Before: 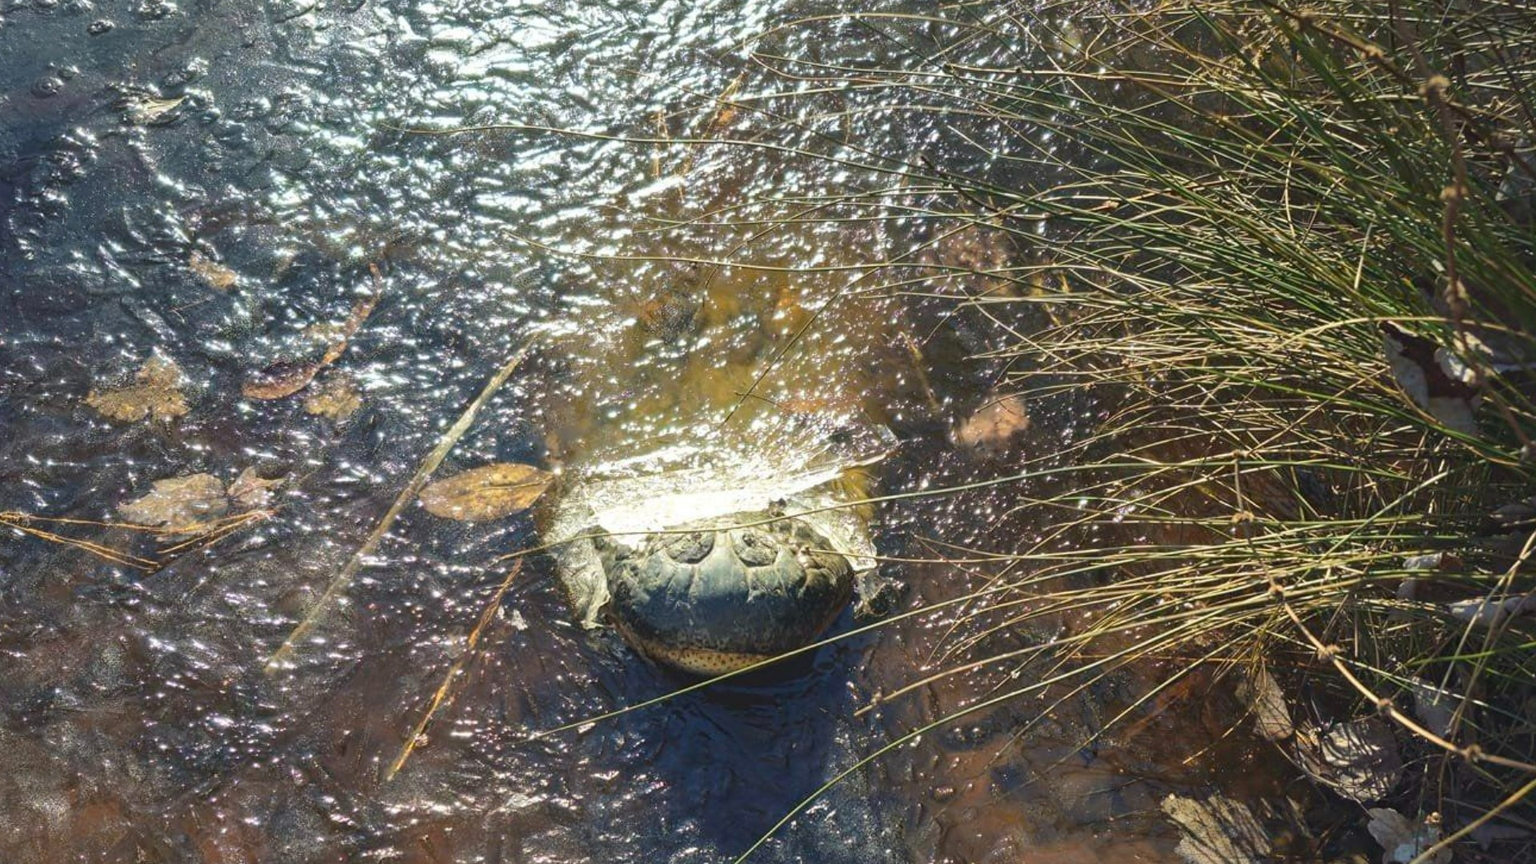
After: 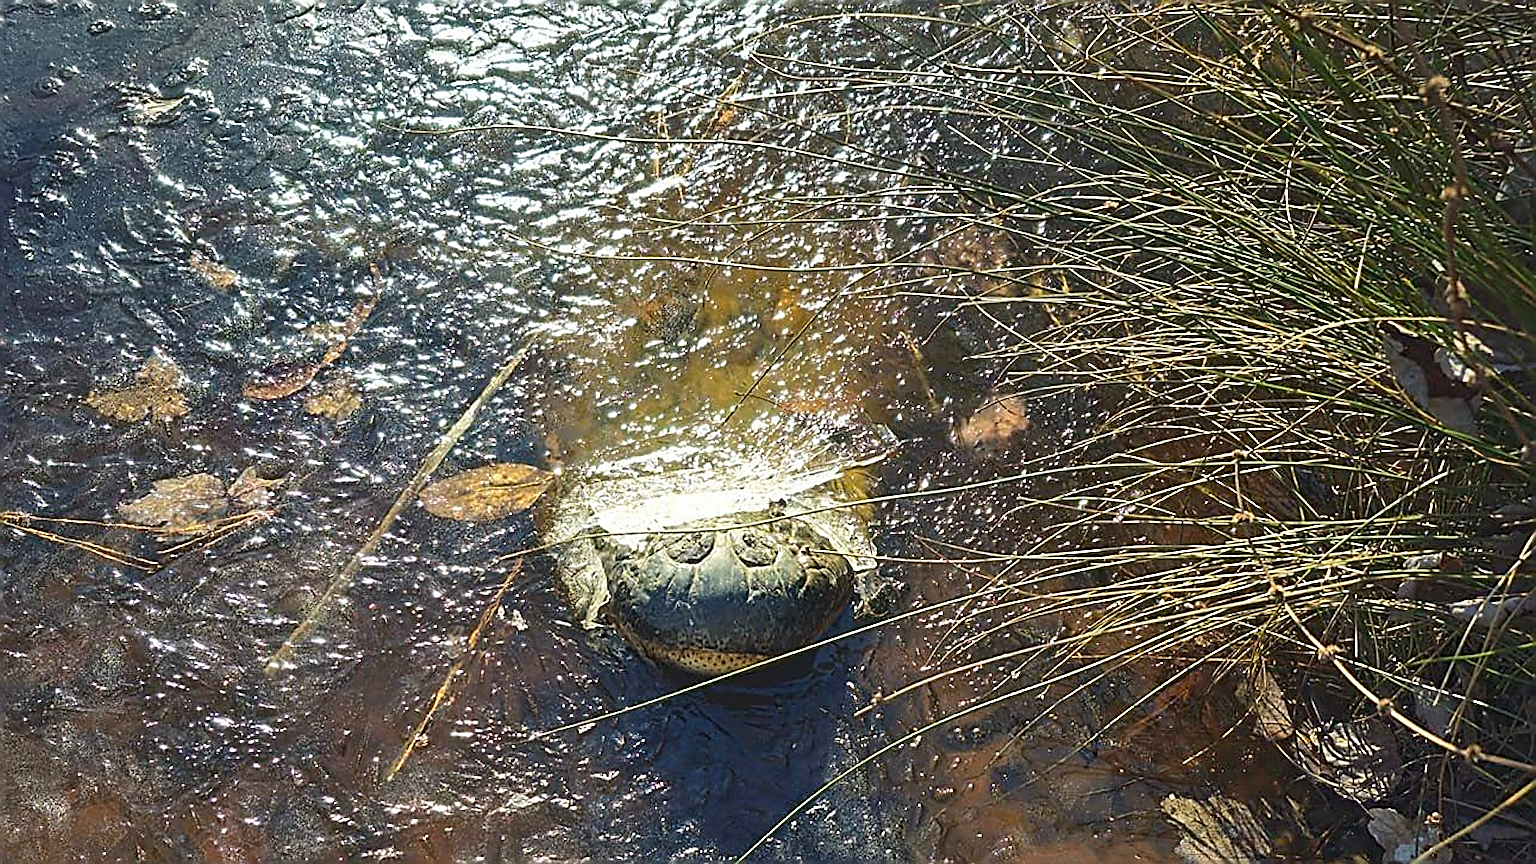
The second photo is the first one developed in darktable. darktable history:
sharpen: amount 2
contrast brightness saturation: saturation 0.1
